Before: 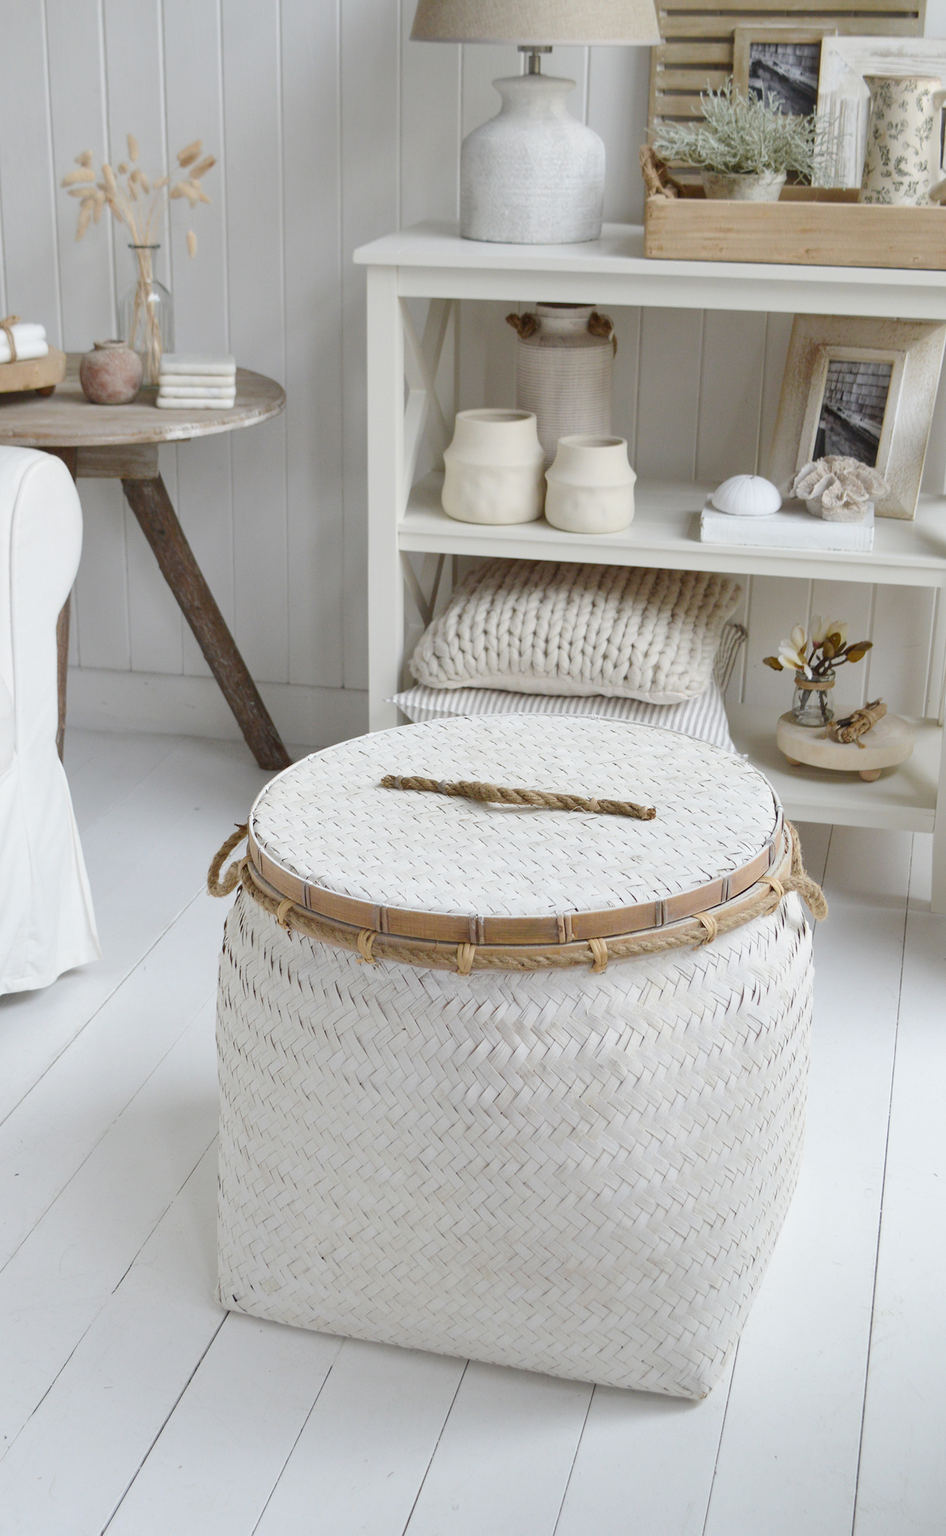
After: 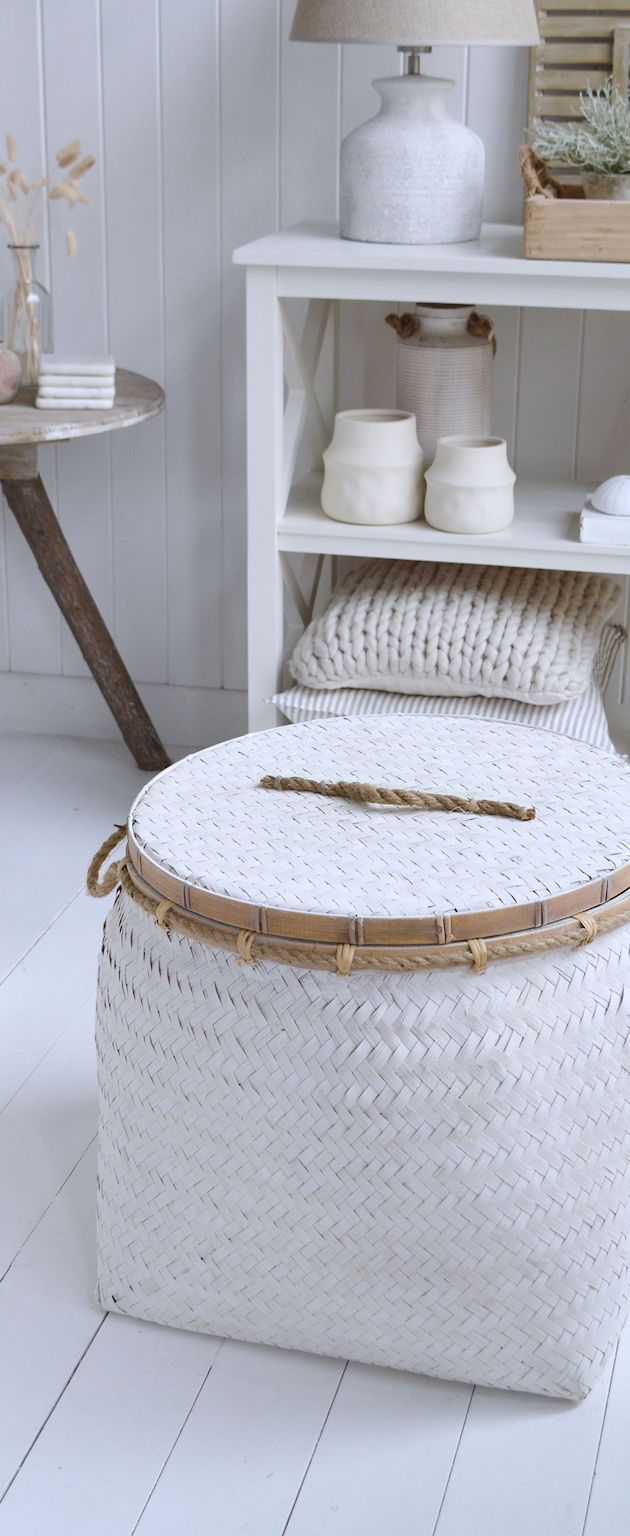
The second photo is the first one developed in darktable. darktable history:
crop and rotate: left 12.803%, right 20.494%
levels: levels [0, 0.492, 0.984]
color correction: highlights b* 0.013
color calibration: illuminant as shot in camera, x 0.358, y 0.373, temperature 4628.91 K
